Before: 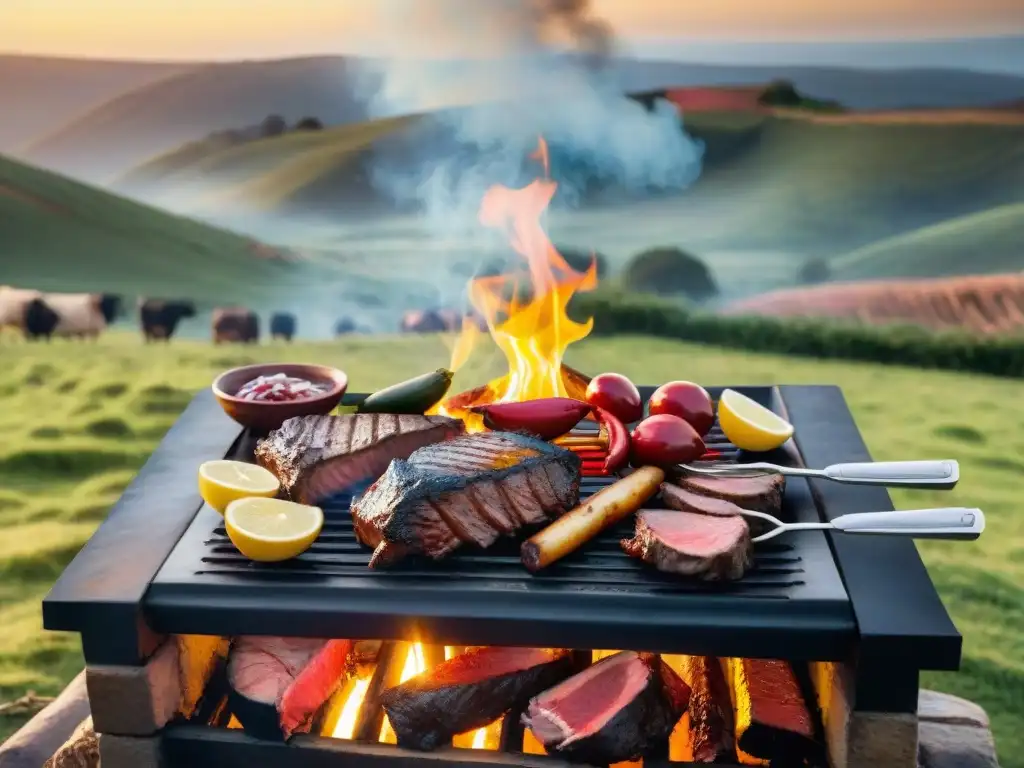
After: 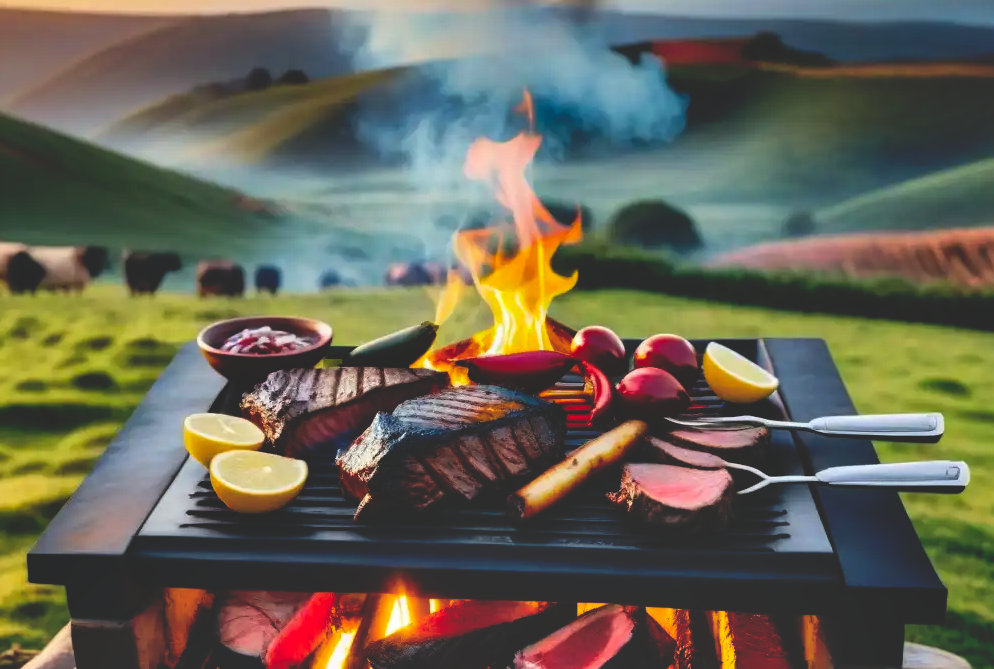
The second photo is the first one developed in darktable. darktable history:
shadows and highlights: low approximation 0.01, soften with gaussian
base curve: curves: ch0 [(0, 0.02) (0.083, 0.036) (1, 1)], preserve colors none
color balance rgb: perceptual saturation grading › global saturation 10%
crop: left 1.507%, top 6.147%, right 1.379%, bottom 6.637%
